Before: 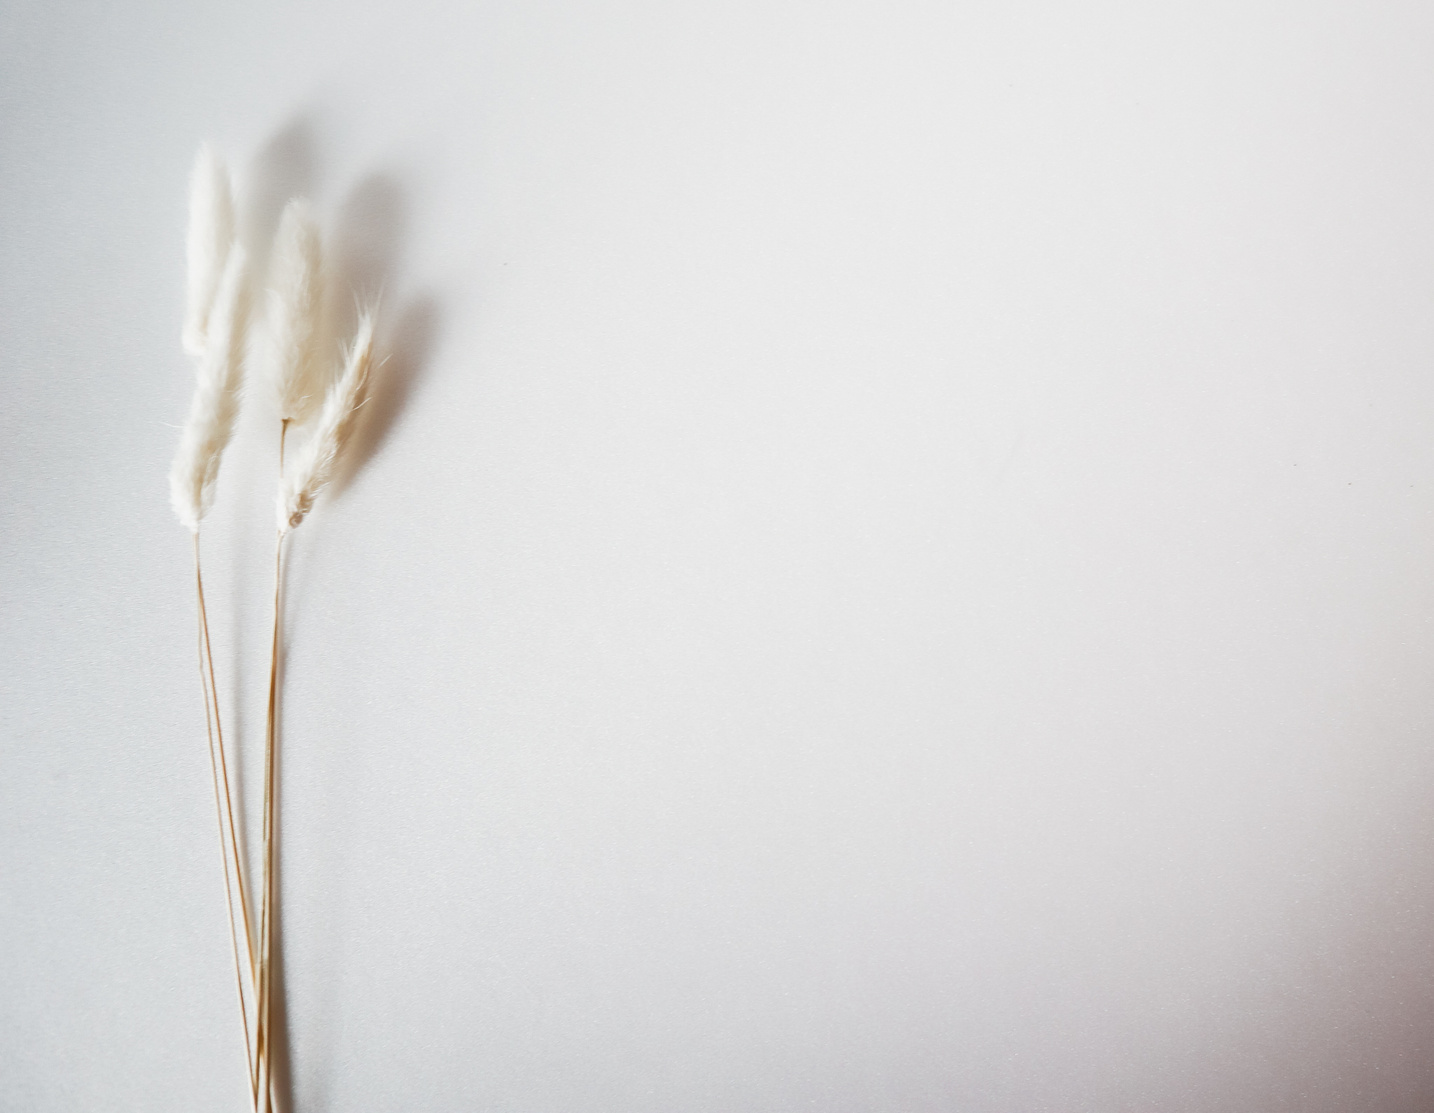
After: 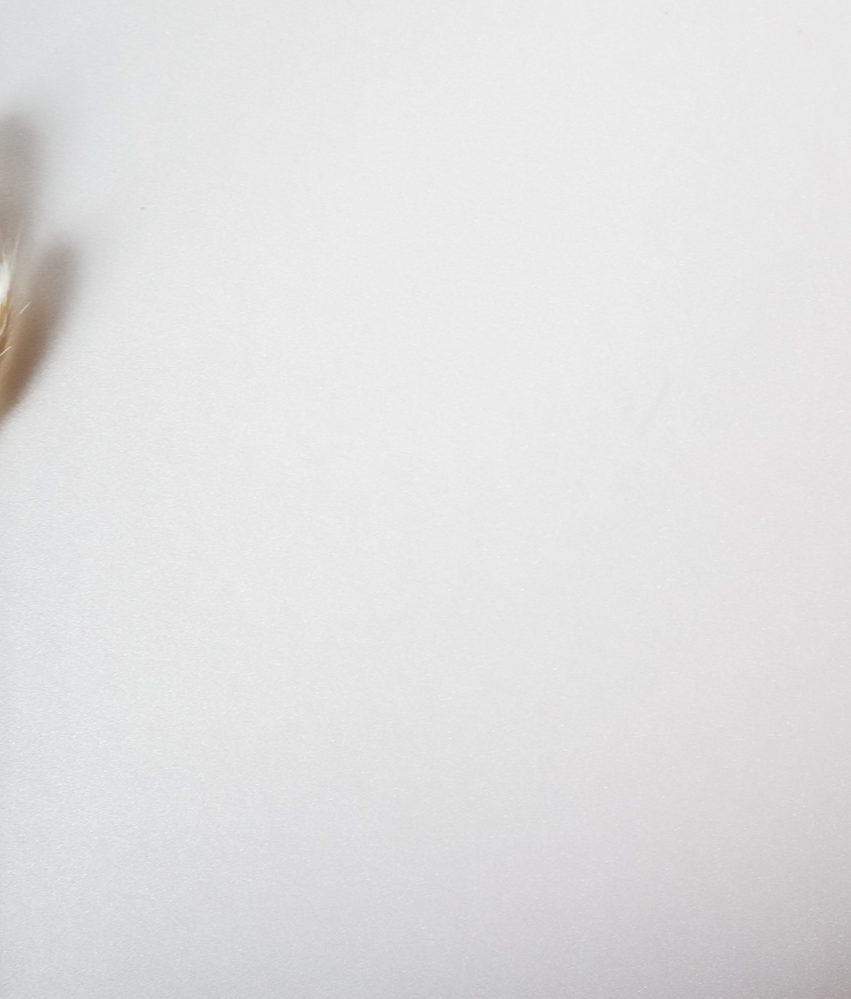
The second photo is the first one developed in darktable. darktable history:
rotate and perspective: rotation 0.074°, lens shift (vertical) 0.096, lens shift (horizontal) -0.041, crop left 0.043, crop right 0.952, crop top 0.024, crop bottom 0.979
local contrast: on, module defaults
crop and rotate: left 22.918%, top 5.629%, right 14.711%, bottom 2.247%
